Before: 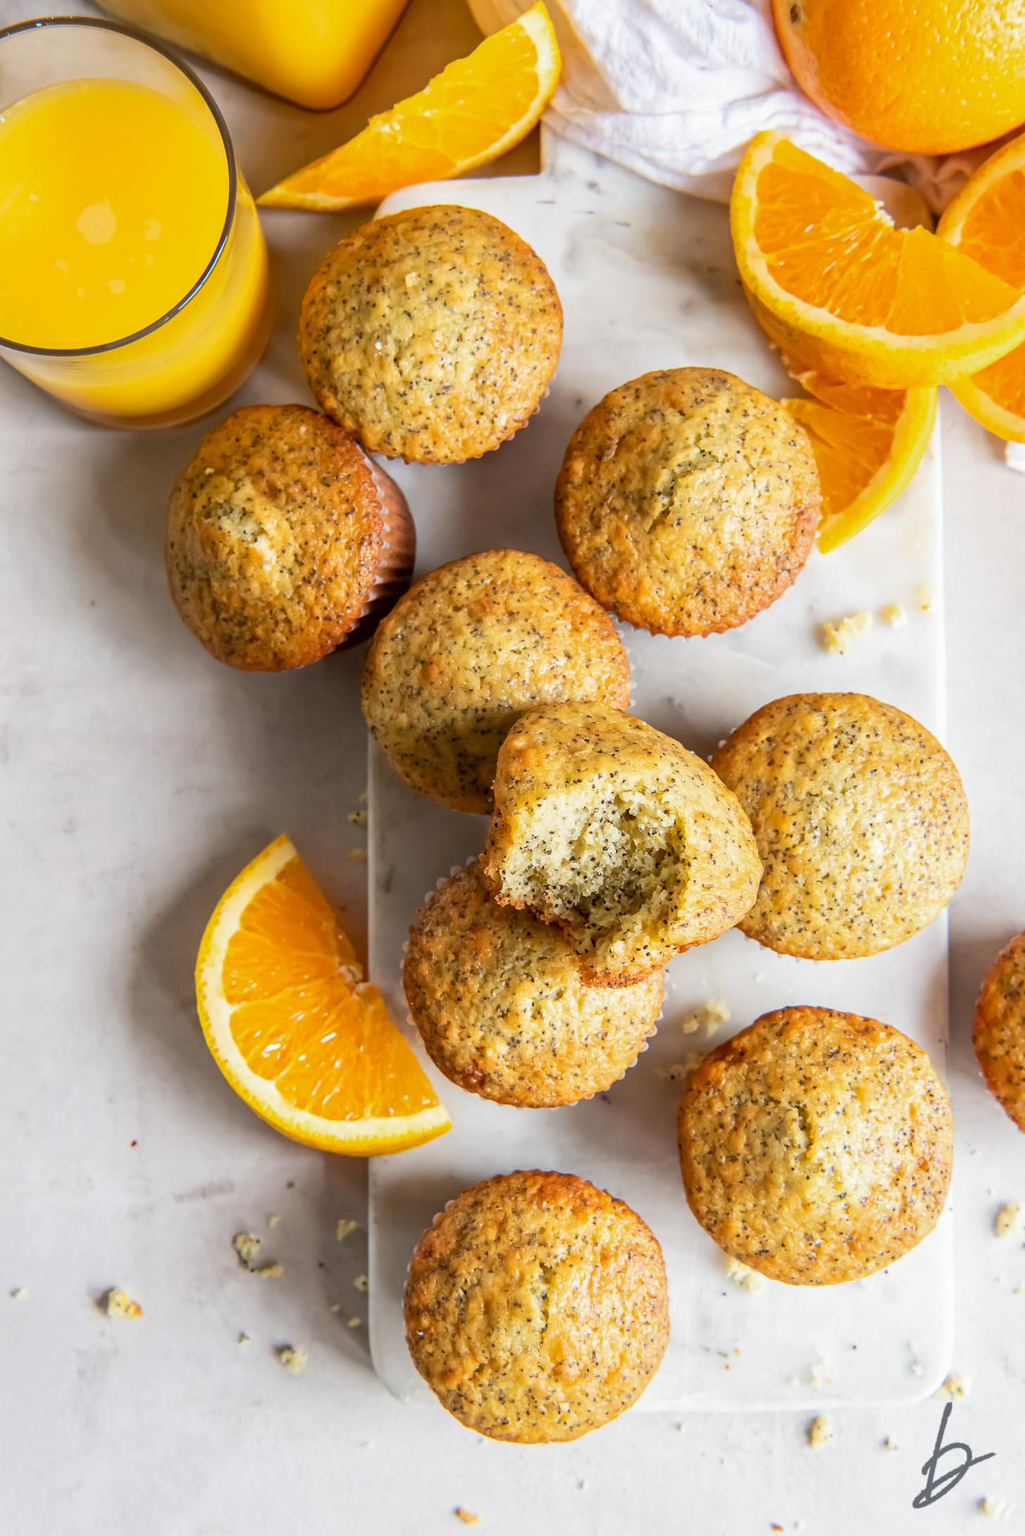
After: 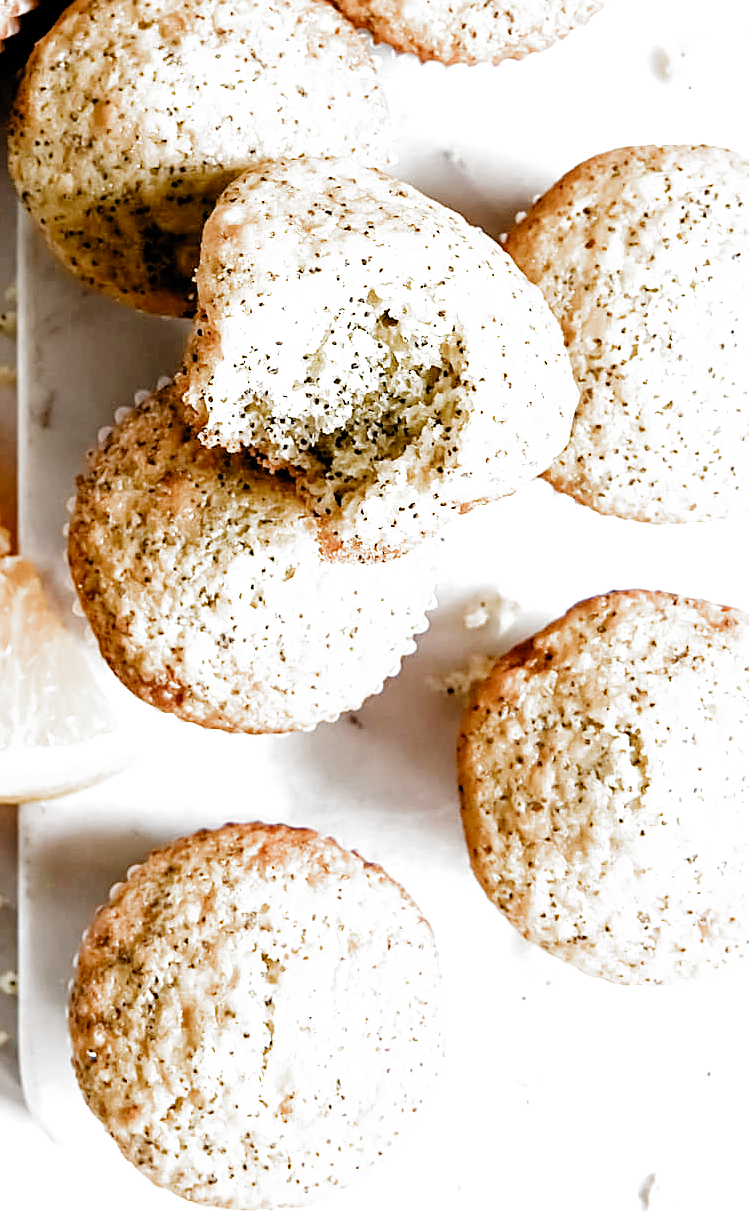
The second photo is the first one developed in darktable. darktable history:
exposure: black level correction -0.015, compensate highlight preservation false
crop: left 34.696%, top 38.474%, right 13.848%, bottom 5.46%
filmic rgb: black relative exposure -3.94 EV, white relative exposure 3.16 EV, threshold 2.99 EV, hardness 2.87, add noise in highlights 0.002, preserve chrominance no, color science v3 (2019), use custom middle-gray values true, contrast in highlights soft, enable highlight reconstruction true
sharpen: on, module defaults
tone equalizer: -8 EV -1.08 EV, -7 EV -0.999 EV, -6 EV -0.867 EV, -5 EV -0.544 EV, -3 EV 0.565 EV, -2 EV 0.857 EV, -1 EV 1.01 EV, +0 EV 1.07 EV
color balance rgb: power › luminance -14.793%, highlights gain › luminance 18.114%, linear chroma grading › shadows -2.168%, linear chroma grading › highlights -14.675%, linear chroma grading › global chroma -9.631%, linear chroma grading › mid-tones -9.806%, perceptual saturation grading › global saturation 20%, perceptual saturation grading › highlights -24.786%, perceptual saturation grading › shadows 25.912%, perceptual brilliance grading › highlights 7.914%, perceptual brilliance grading › mid-tones 2.949%, perceptual brilliance grading › shadows 1.517%, global vibrance 19.106%
